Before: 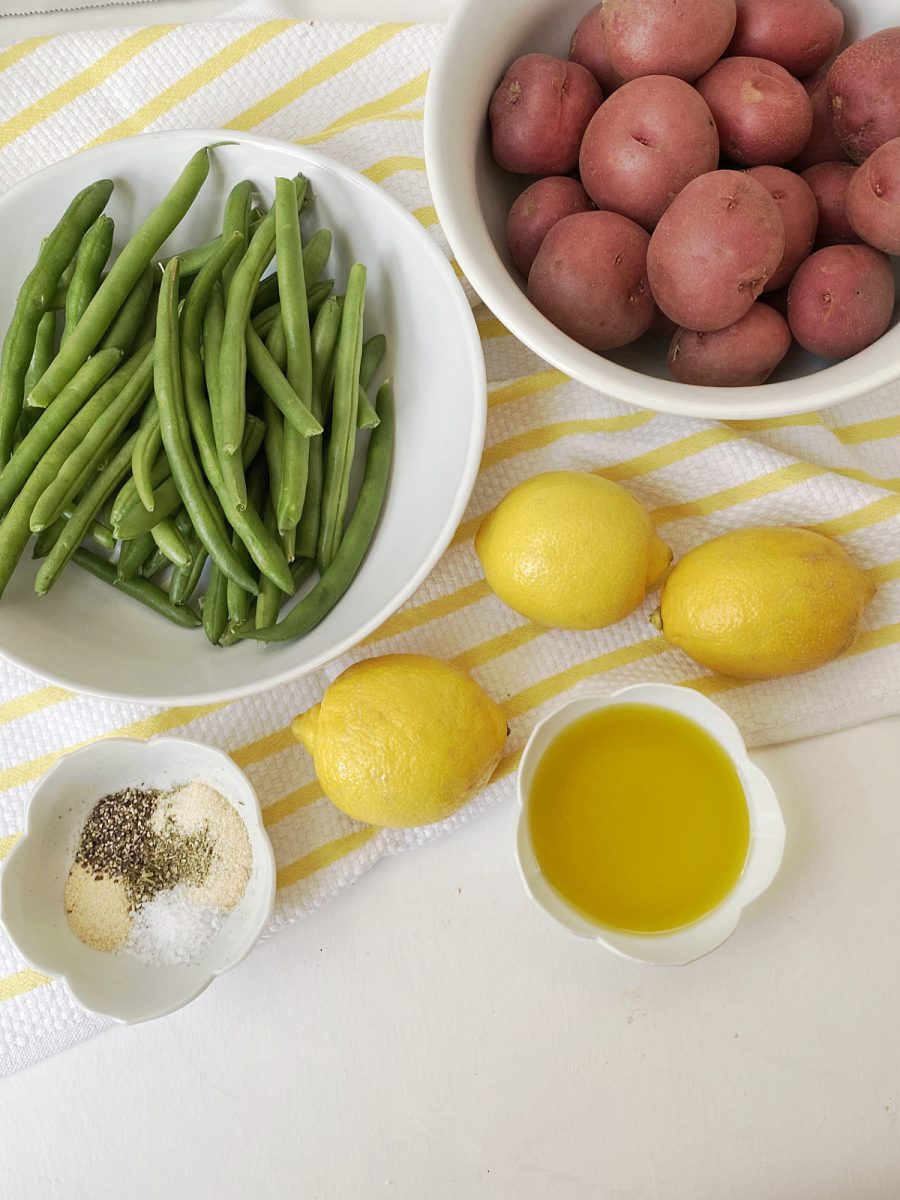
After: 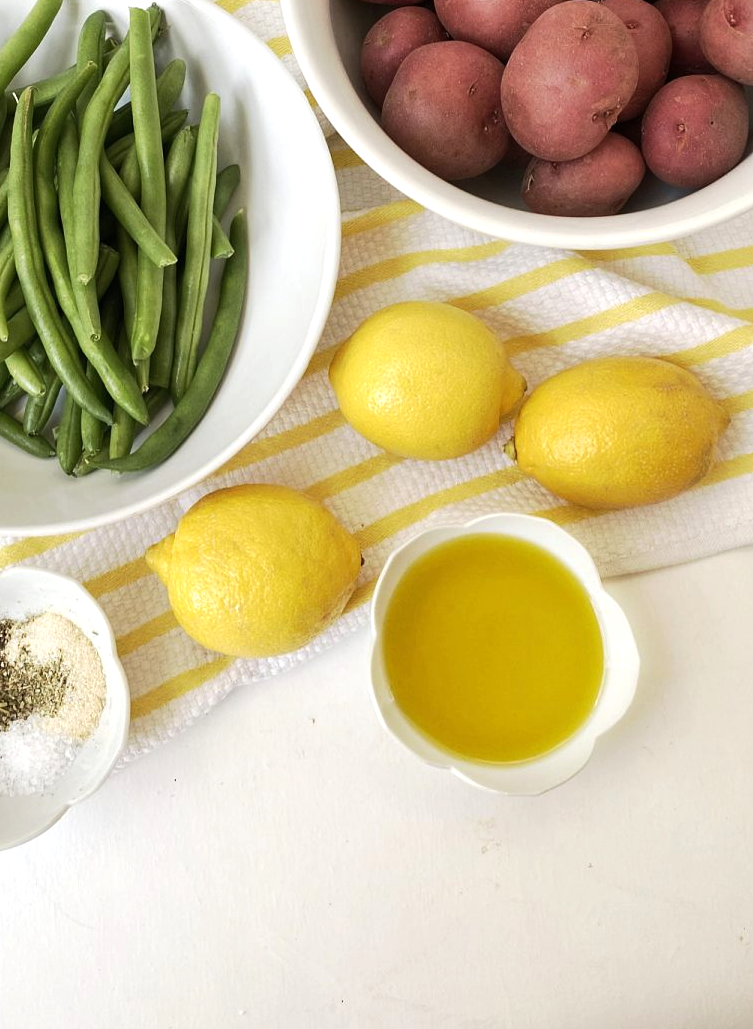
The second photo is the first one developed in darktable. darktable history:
tone equalizer: -8 EV -0.417 EV, -7 EV -0.389 EV, -6 EV -0.333 EV, -5 EV -0.222 EV, -3 EV 0.222 EV, -2 EV 0.333 EV, -1 EV 0.389 EV, +0 EV 0.417 EV, edges refinement/feathering 500, mask exposure compensation -1.57 EV, preserve details no
crop: left 16.315%, top 14.246%
